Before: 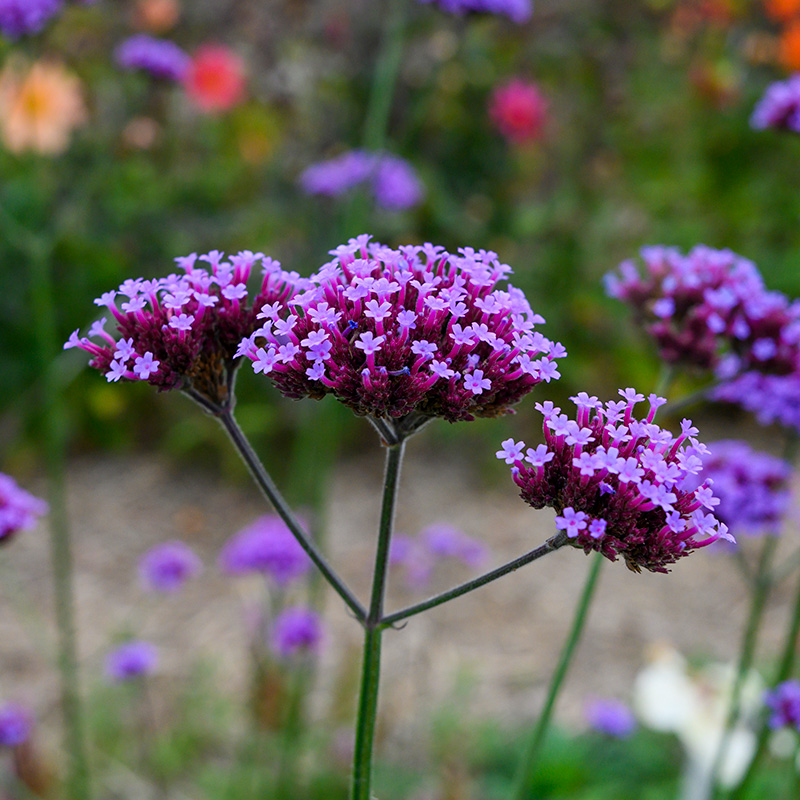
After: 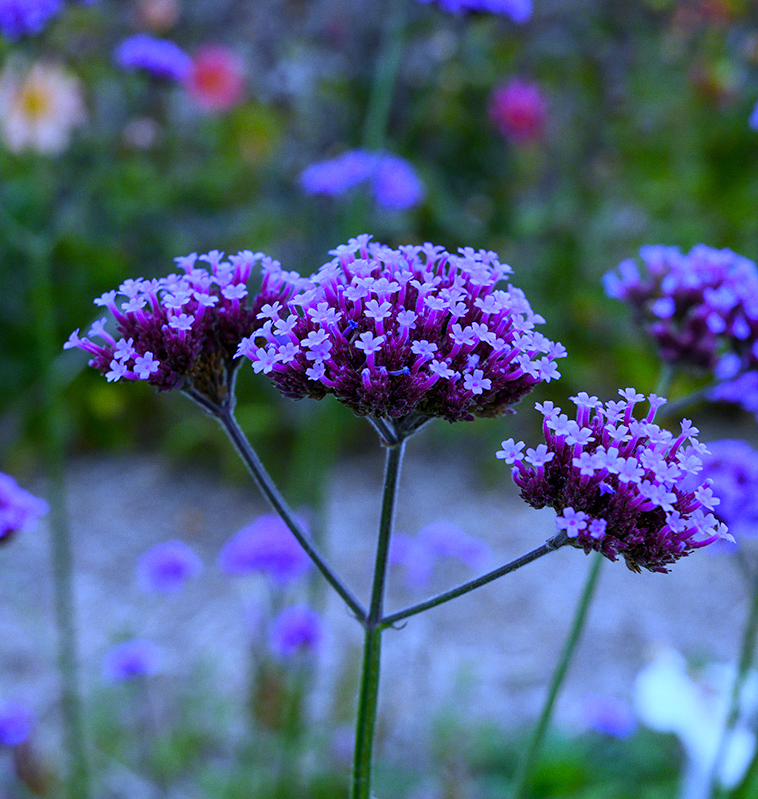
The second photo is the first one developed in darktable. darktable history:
white balance: red 0.766, blue 1.537
crop and rotate: right 5.167%
grain: coarseness 14.57 ISO, strength 8.8%
rotate and perspective: automatic cropping off
